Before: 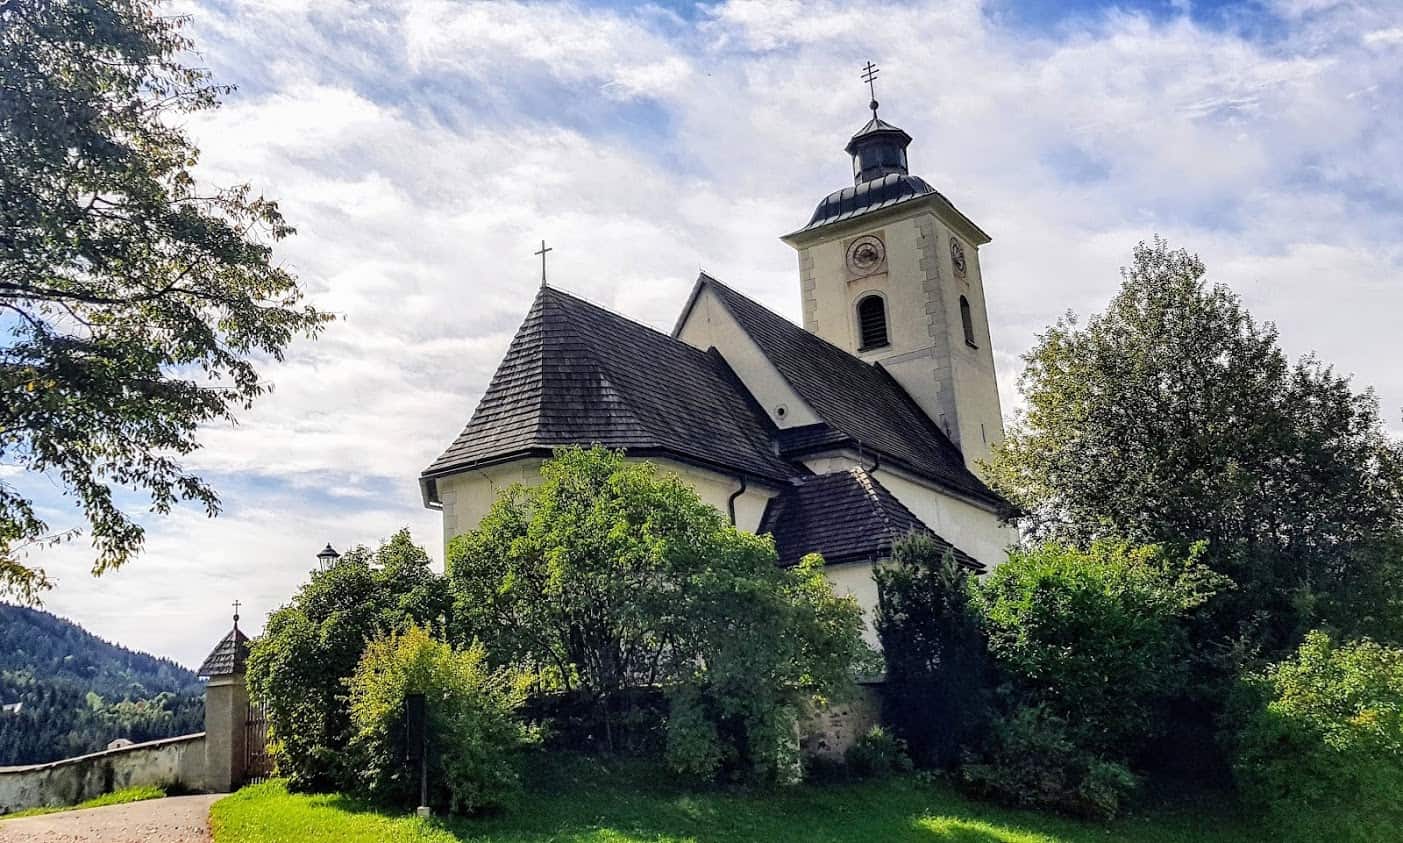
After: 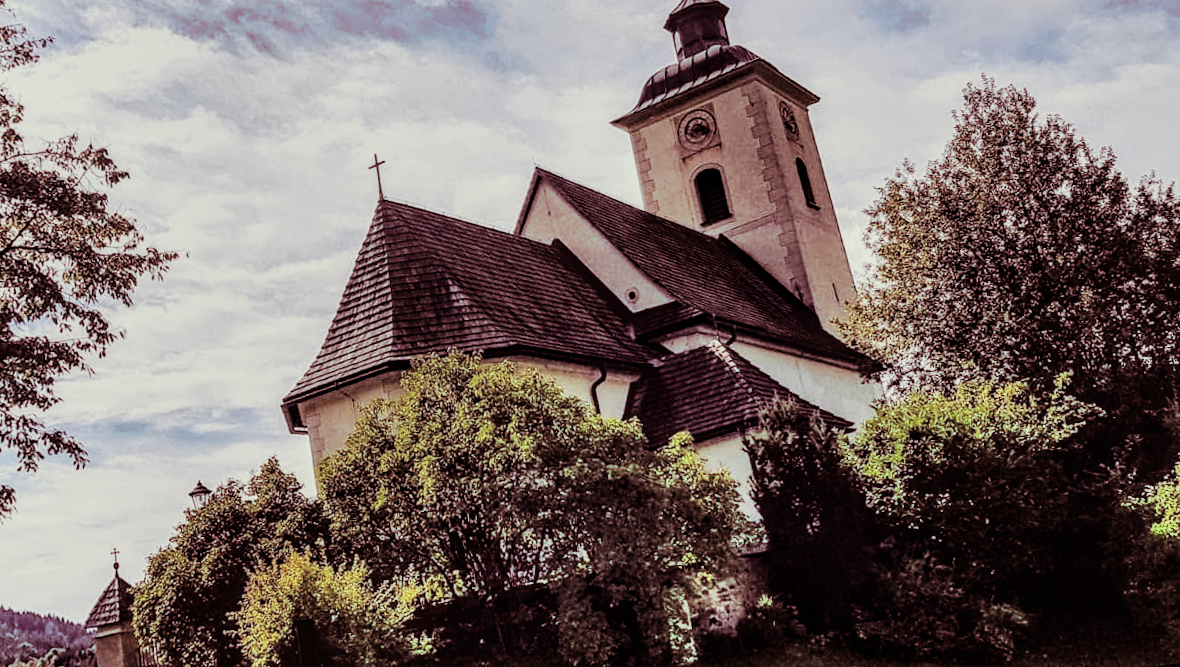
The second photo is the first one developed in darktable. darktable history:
rotate and perspective: rotation -5°, crop left 0.05, crop right 0.952, crop top 0.11, crop bottom 0.89
split-toning: compress 20%
haze removal: compatibility mode true, adaptive false
sigmoid: contrast 1.69, skew -0.23, preserve hue 0%, red attenuation 0.1, red rotation 0.035, green attenuation 0.1, green rotation -0.017, blue attenuation 0.15, blue rotation -0.052, base primaries Rec2020
shadows and highlights: low approximation 0.01, soften with gaussian
local contrast: on, module defaults
contrast brightness saturation: saturation -0.05
crop and rotate: angle 1.96°, left 5.673%, top 5.673%
